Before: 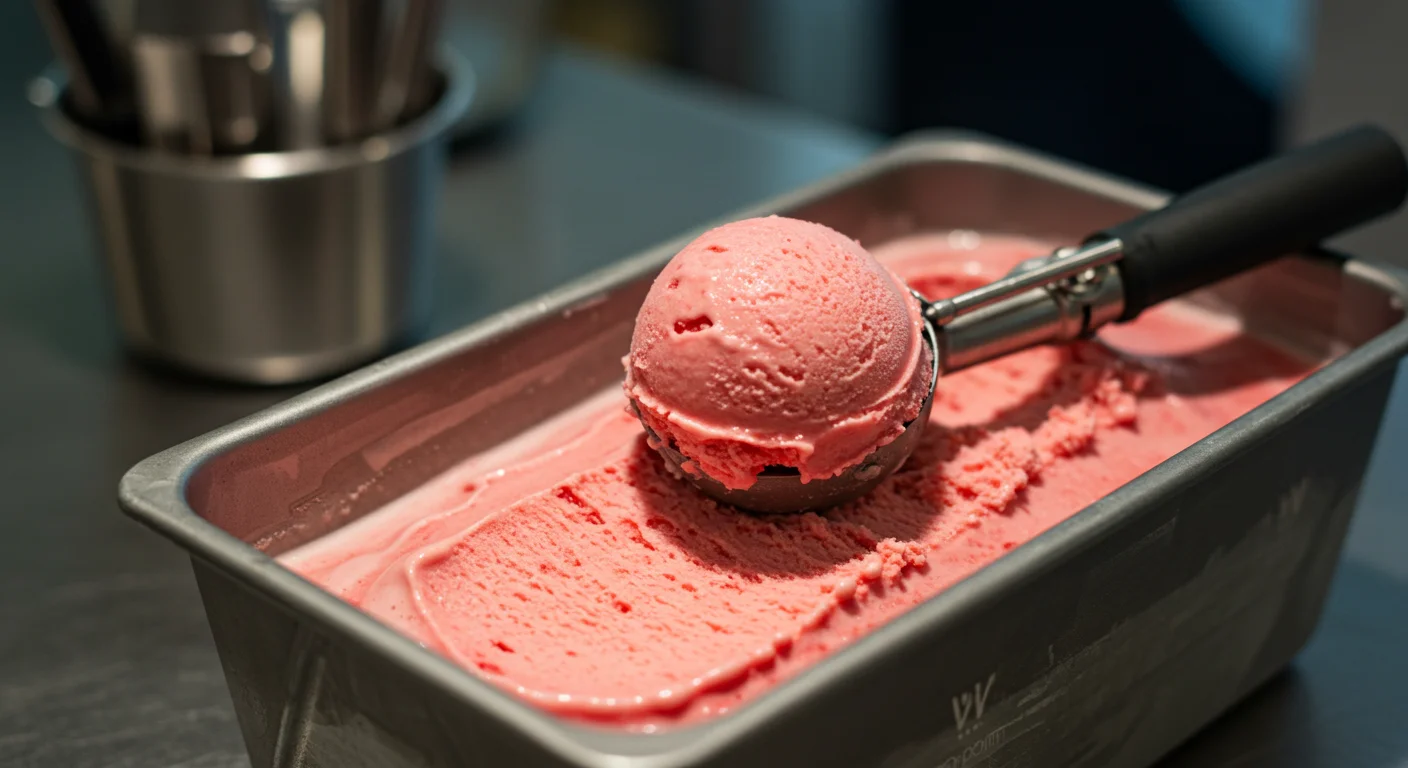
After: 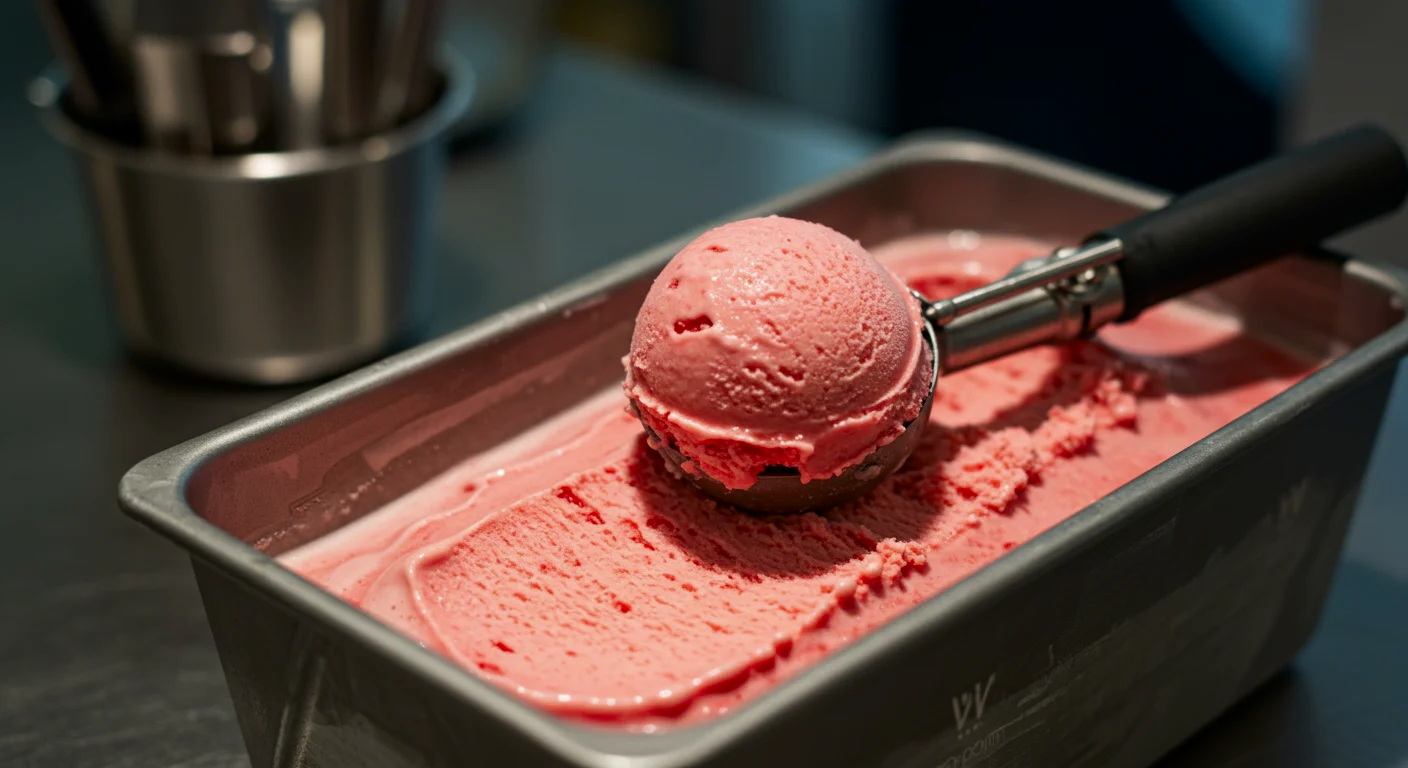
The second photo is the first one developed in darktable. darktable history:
contrast brightness saturation: brightness -0.085
